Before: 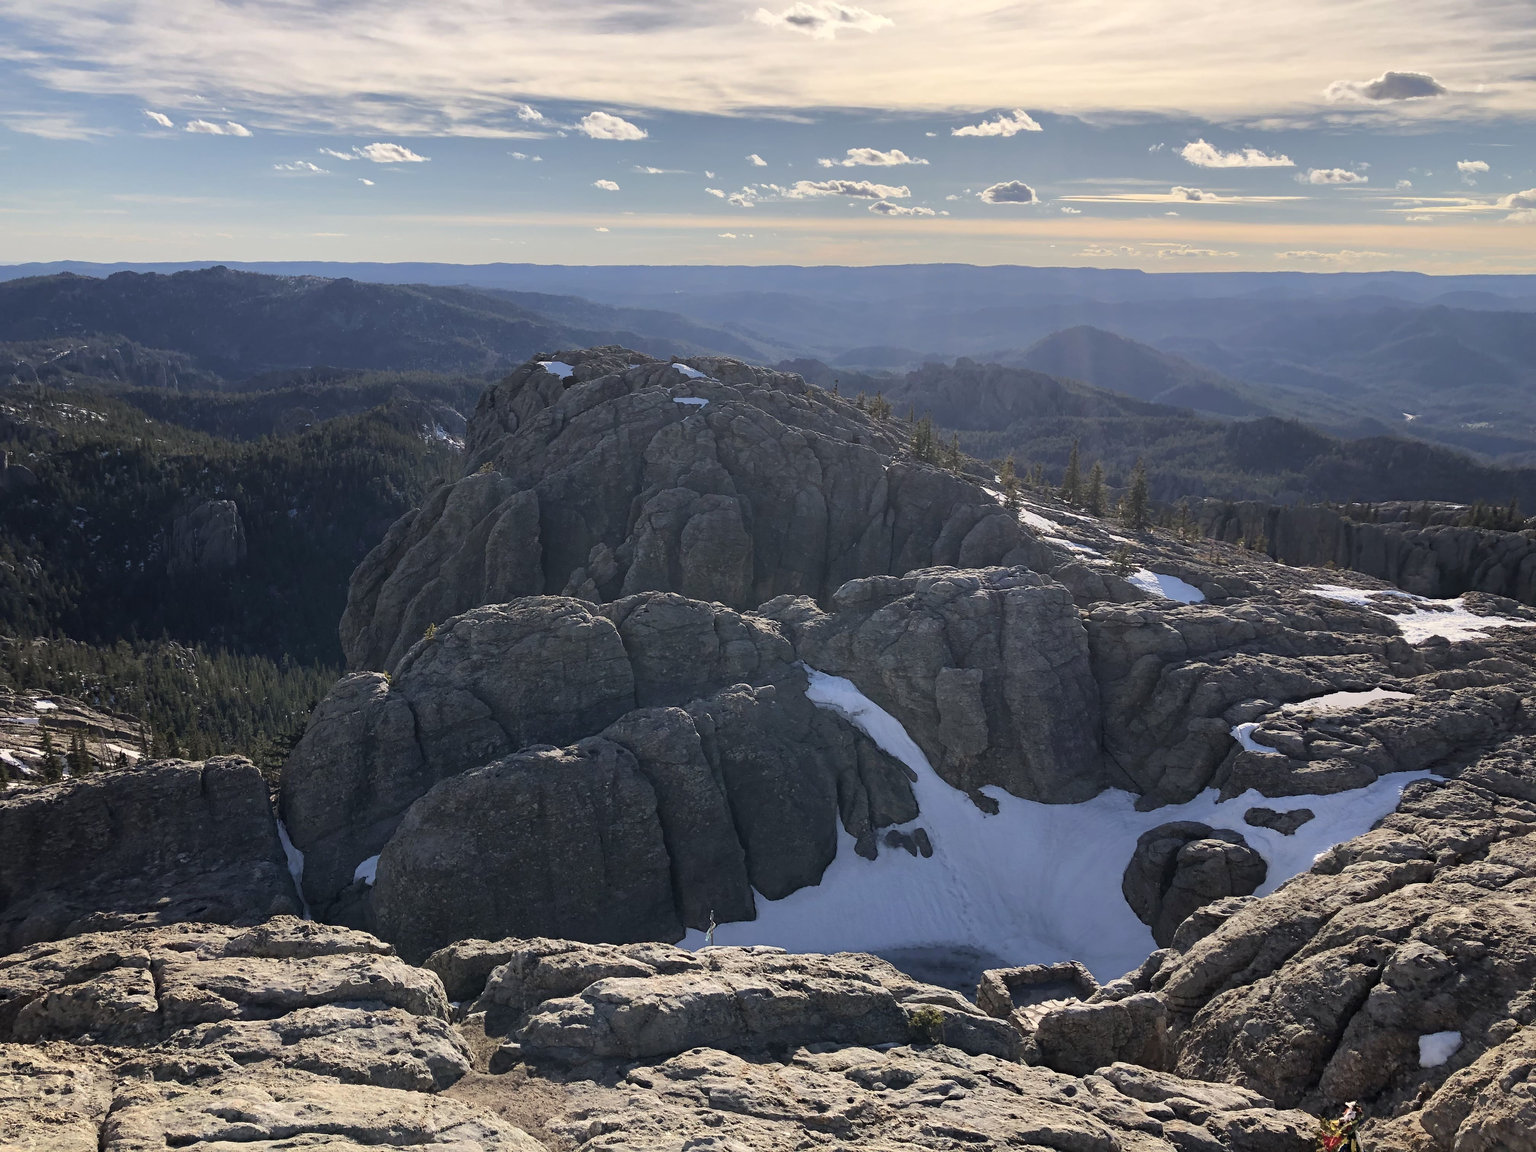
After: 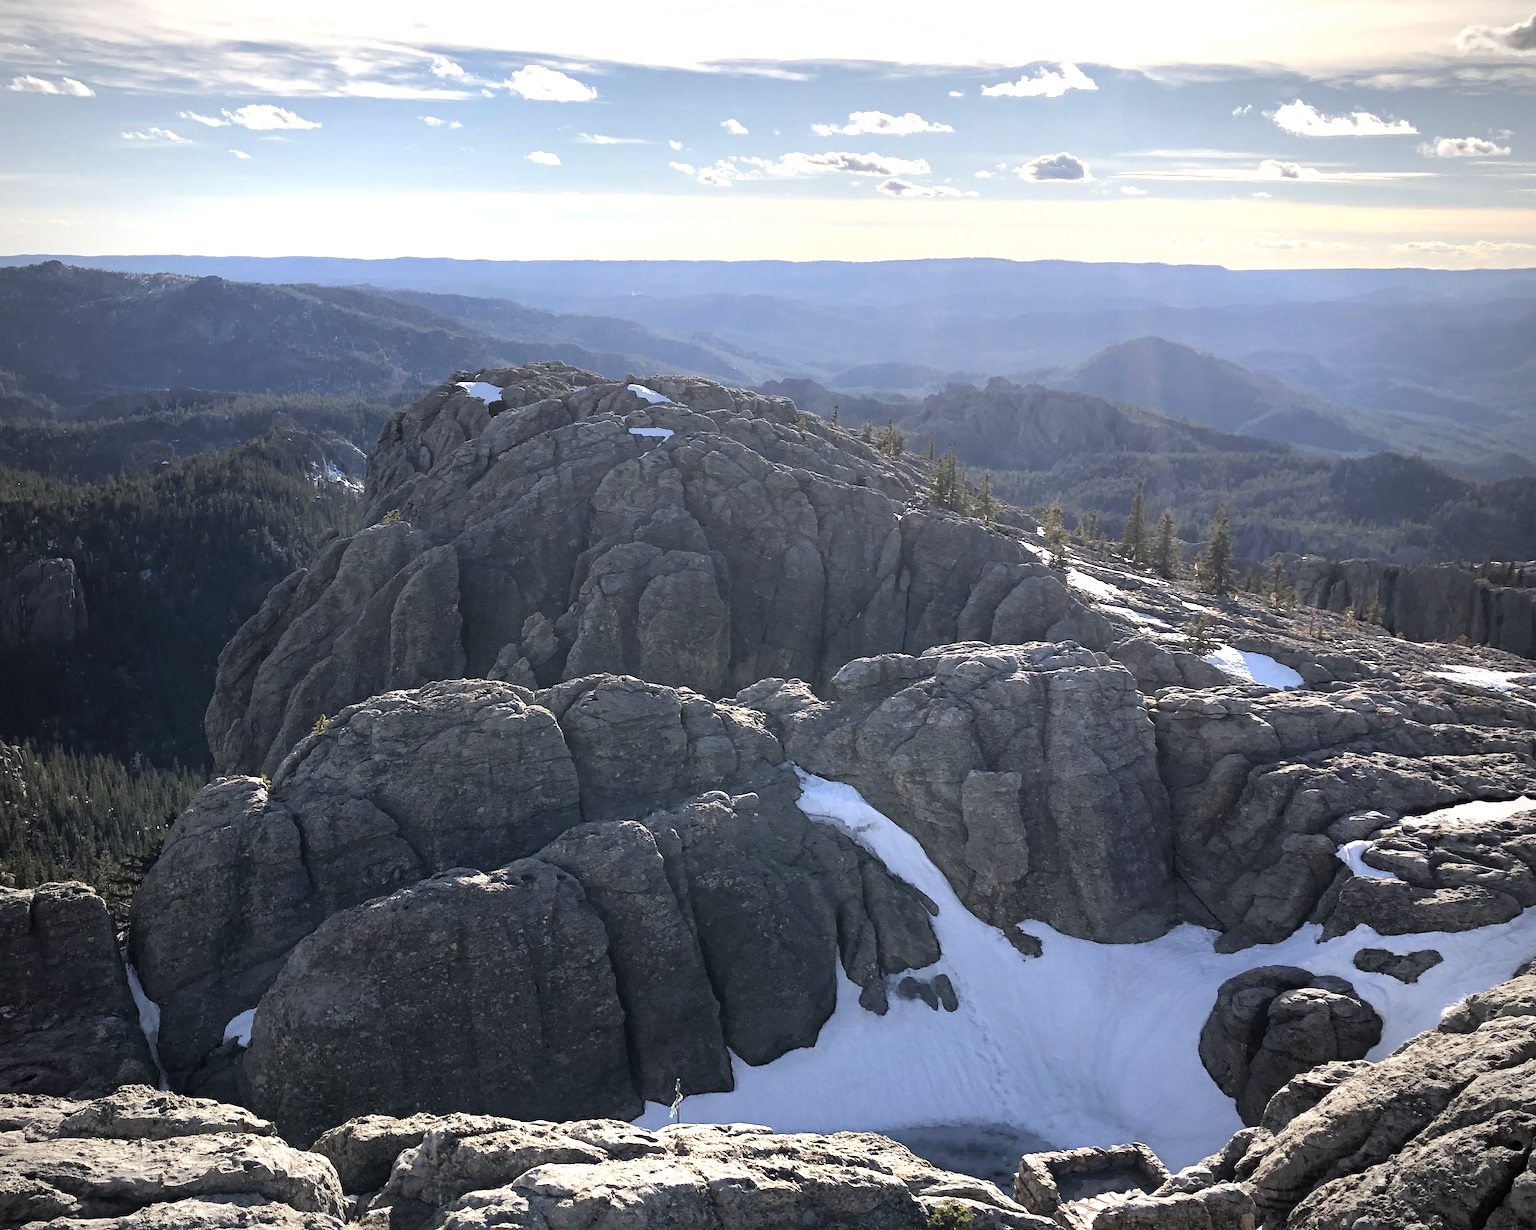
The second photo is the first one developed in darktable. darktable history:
vignetting: center (0, 0.008), unbound false
exposure: exposure 0.217 EV, compensate exposure bias true, compensate highlight preservation false
crop: left 11.596%, top 5.281%, right 9.593%, bottom 10.557%
tone equalizer: -8 EV -0.714 EV, -7 EV -0.711 EV, -6 EV -0.561 EV, -5 EV -0.413 EV, -3 EV 0.401 EV, -2 EV 0.6 EV, -1 EV 0.683 EV, +0 EV 0.776 EV
